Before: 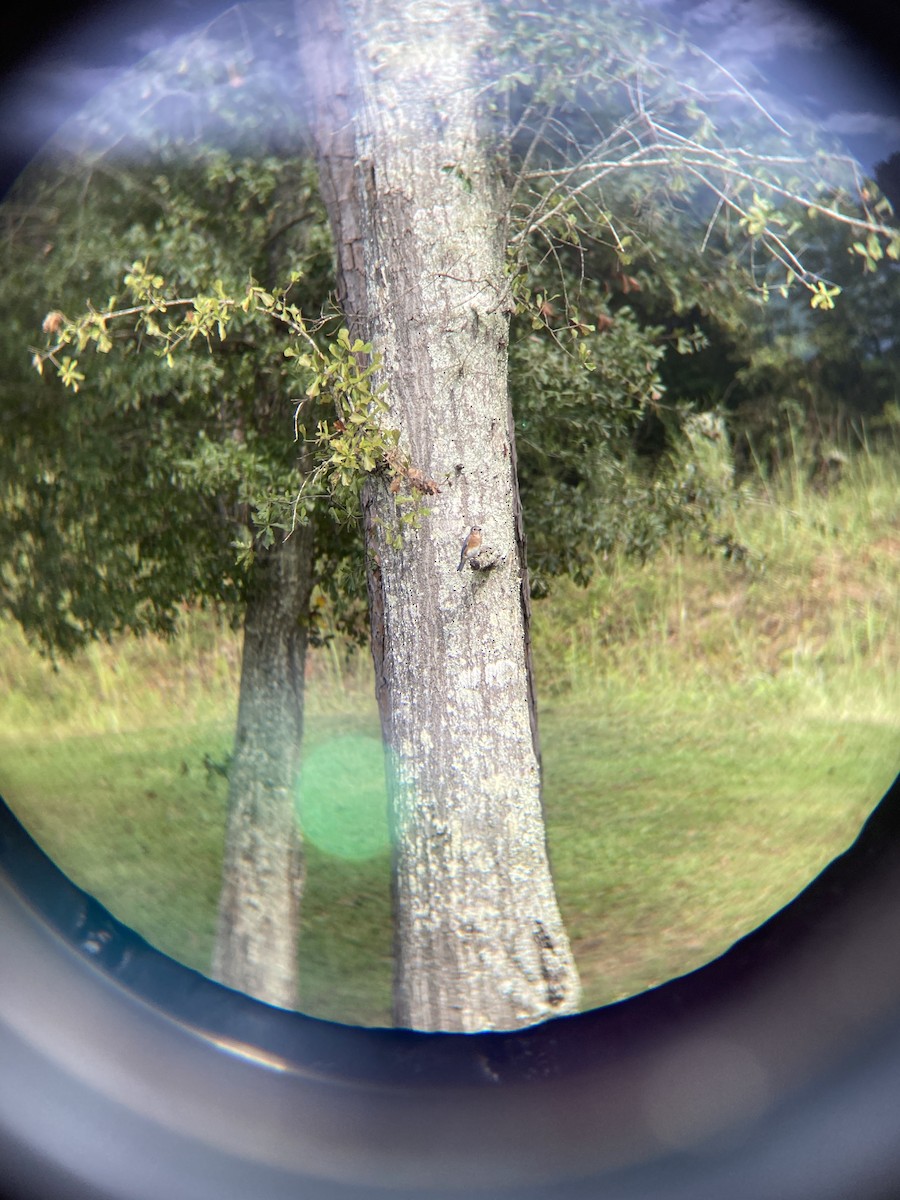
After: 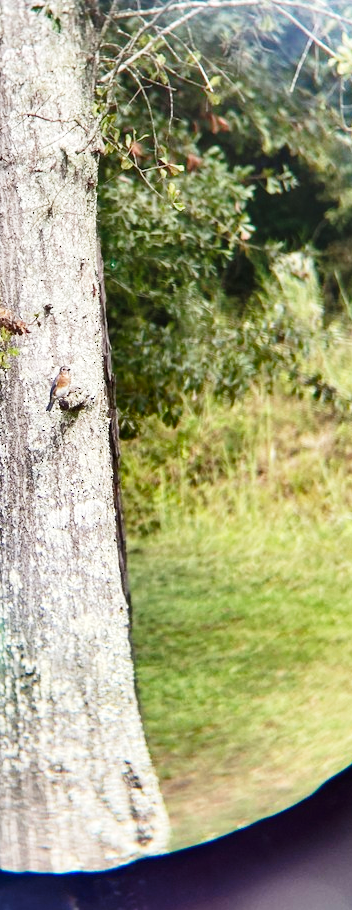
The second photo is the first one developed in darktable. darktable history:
crop: left 45.721%, top 13.393%, right 14.118%, bottom 10.01%
shadows and highlights: white point adjustment 0.1, highlights -70, soften with gaussian
base curve: curves: ch0 [(0, 0) (0.028, 0.03) (0.121, 0.232) (0.46, 0.748) (0.859, 0.968) (1, 1)], preserve colors none
